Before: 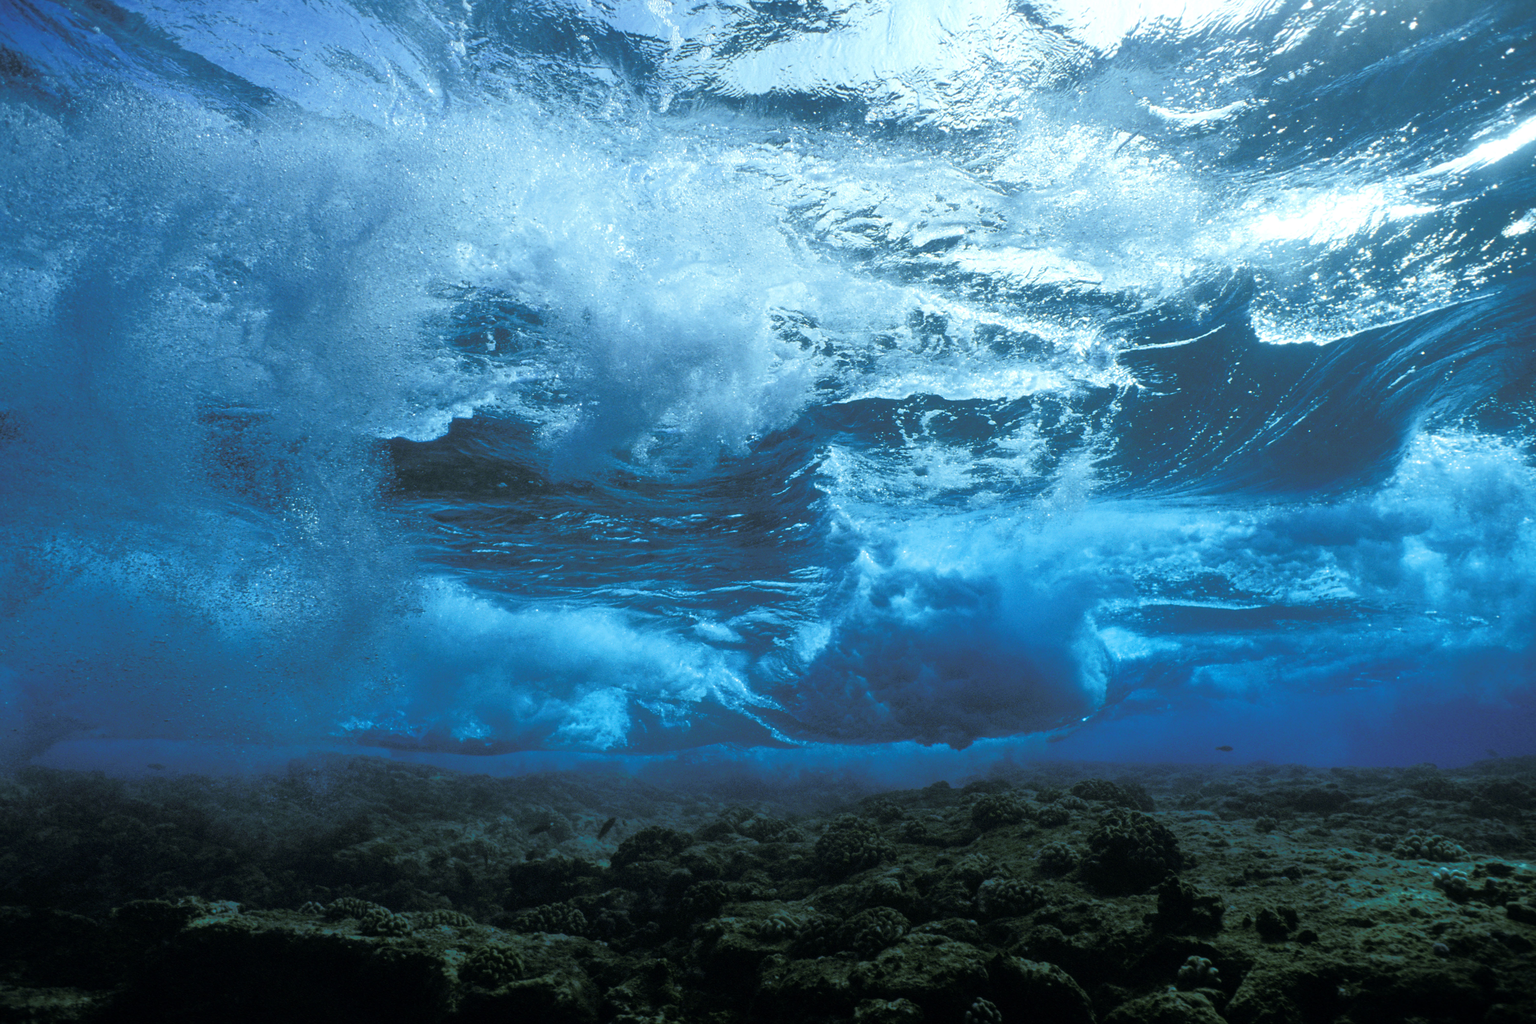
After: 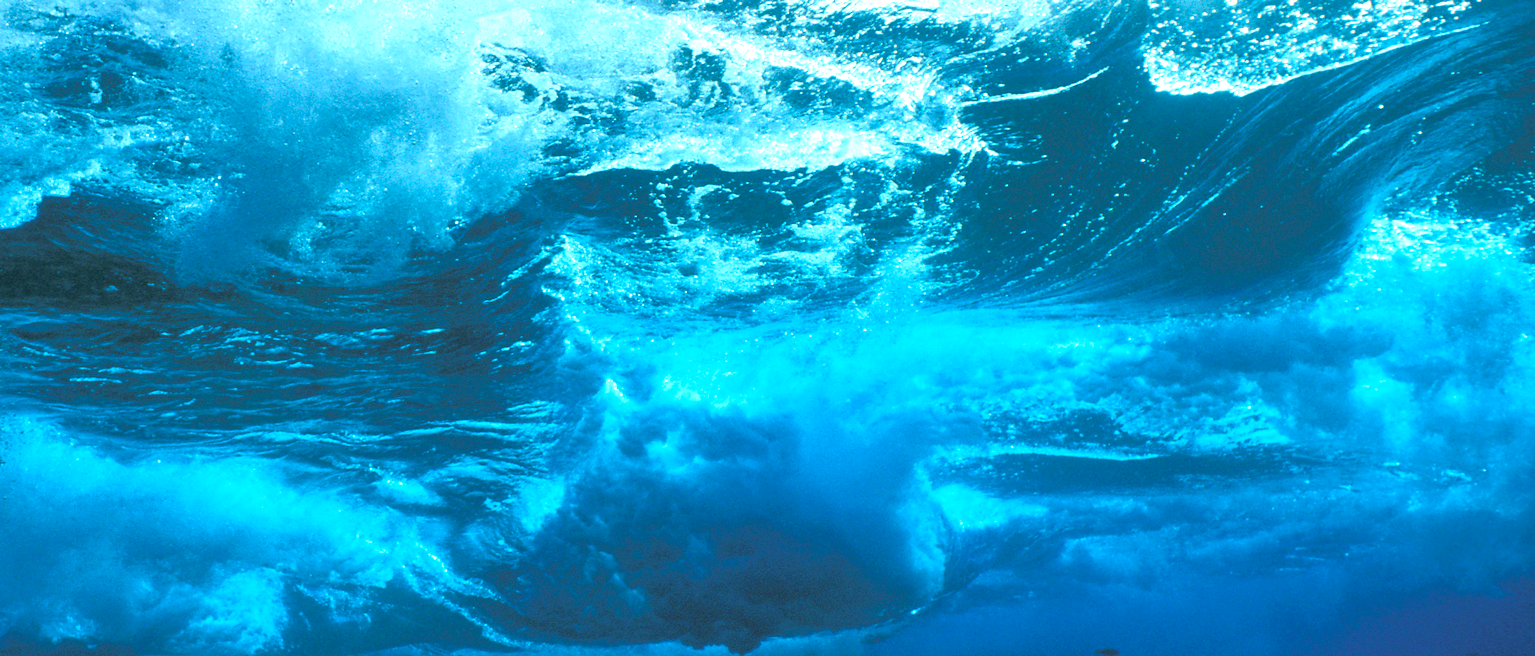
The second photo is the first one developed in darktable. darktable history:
crop and rotate: left 27.494%, top 26.963%, bottom 26.561%
exposure: black level correction 0, exposure 0.498 EV, compensate exposure bias true, compensate highlight preservation false
